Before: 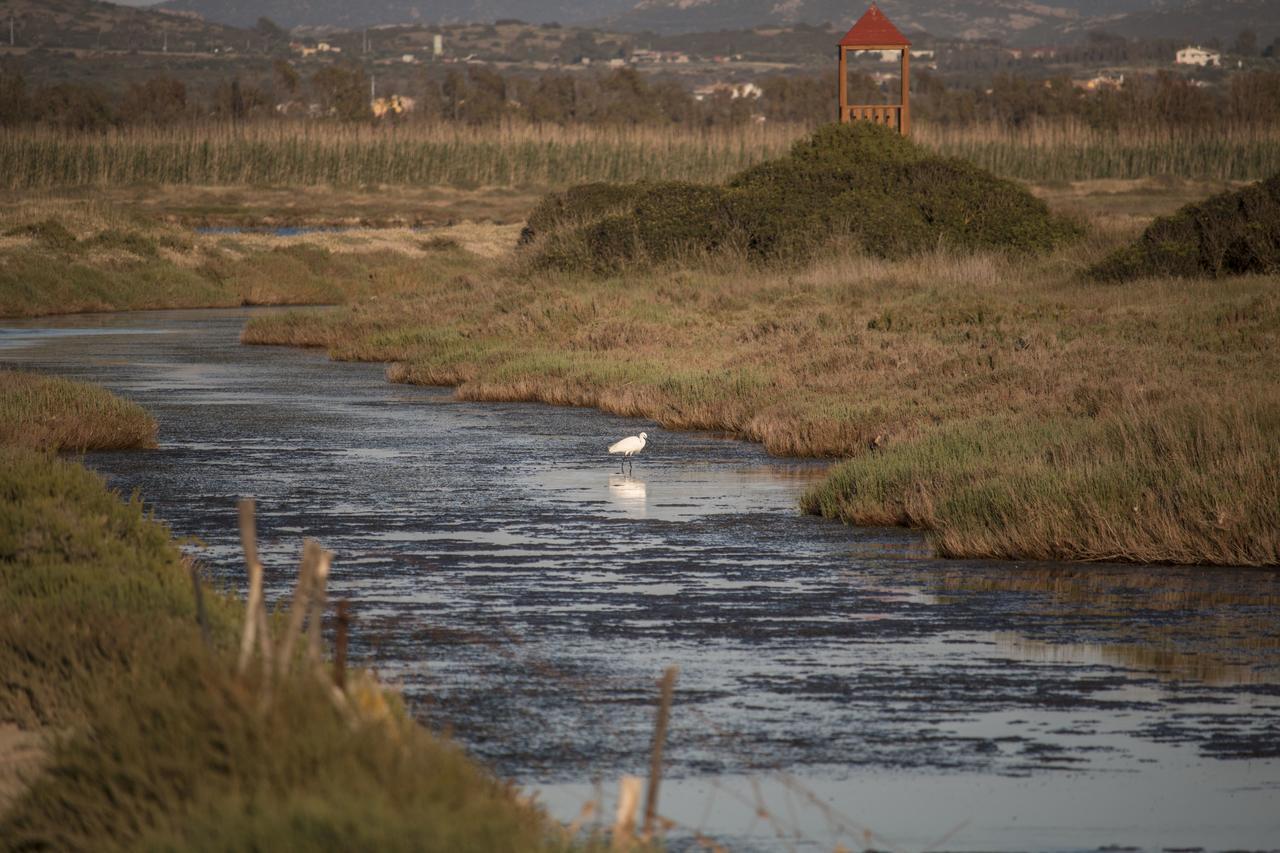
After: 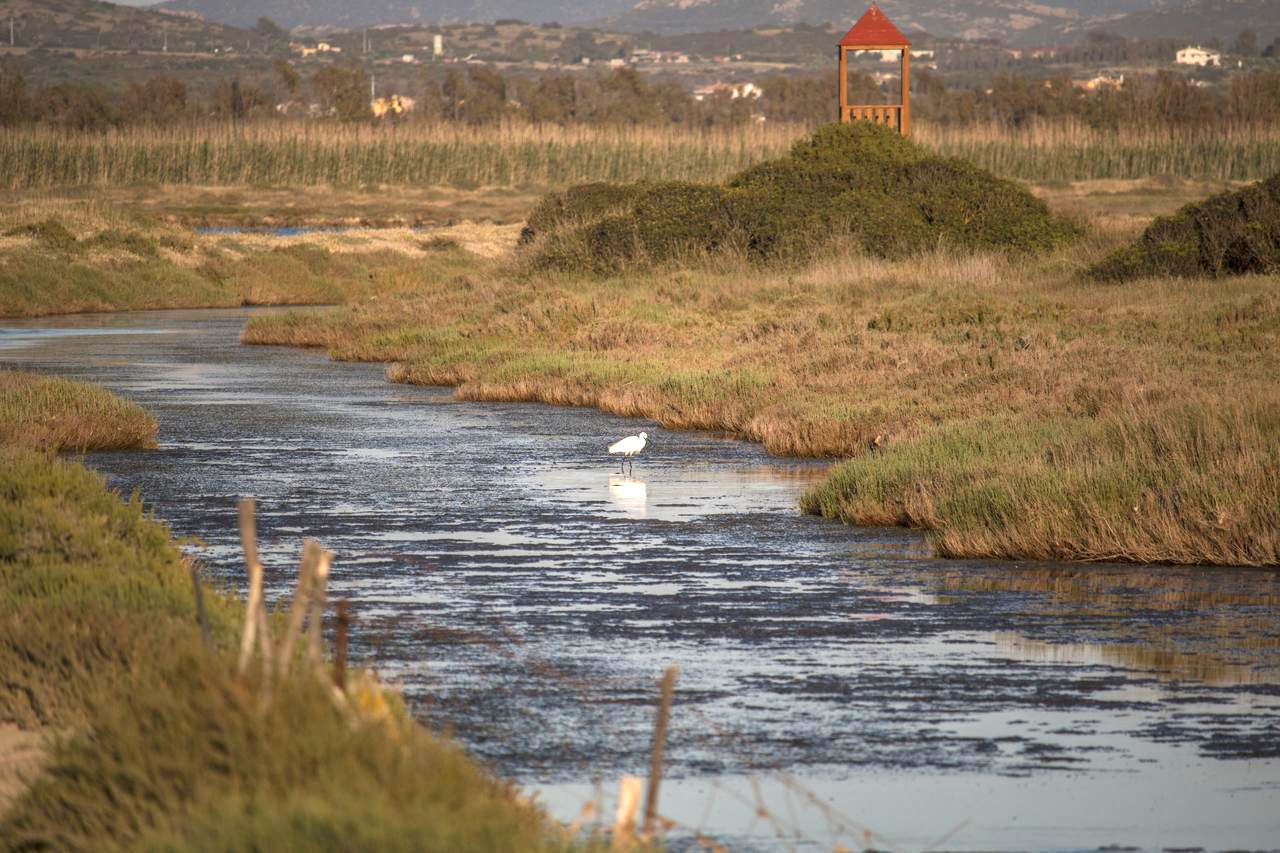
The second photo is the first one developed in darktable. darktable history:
shadows and highlights: radius 100.41, shadows 50.55, highlights -64.36, highlights color adjustment 49.82%, soften with gaussian
exposure: black level correction 0, exposure 0.9 EV, compensate exposure bias true, compensate highlight preservation false
color balance rgb: perceptual saturation grading › global saturation 10%, global vibrance 10%
